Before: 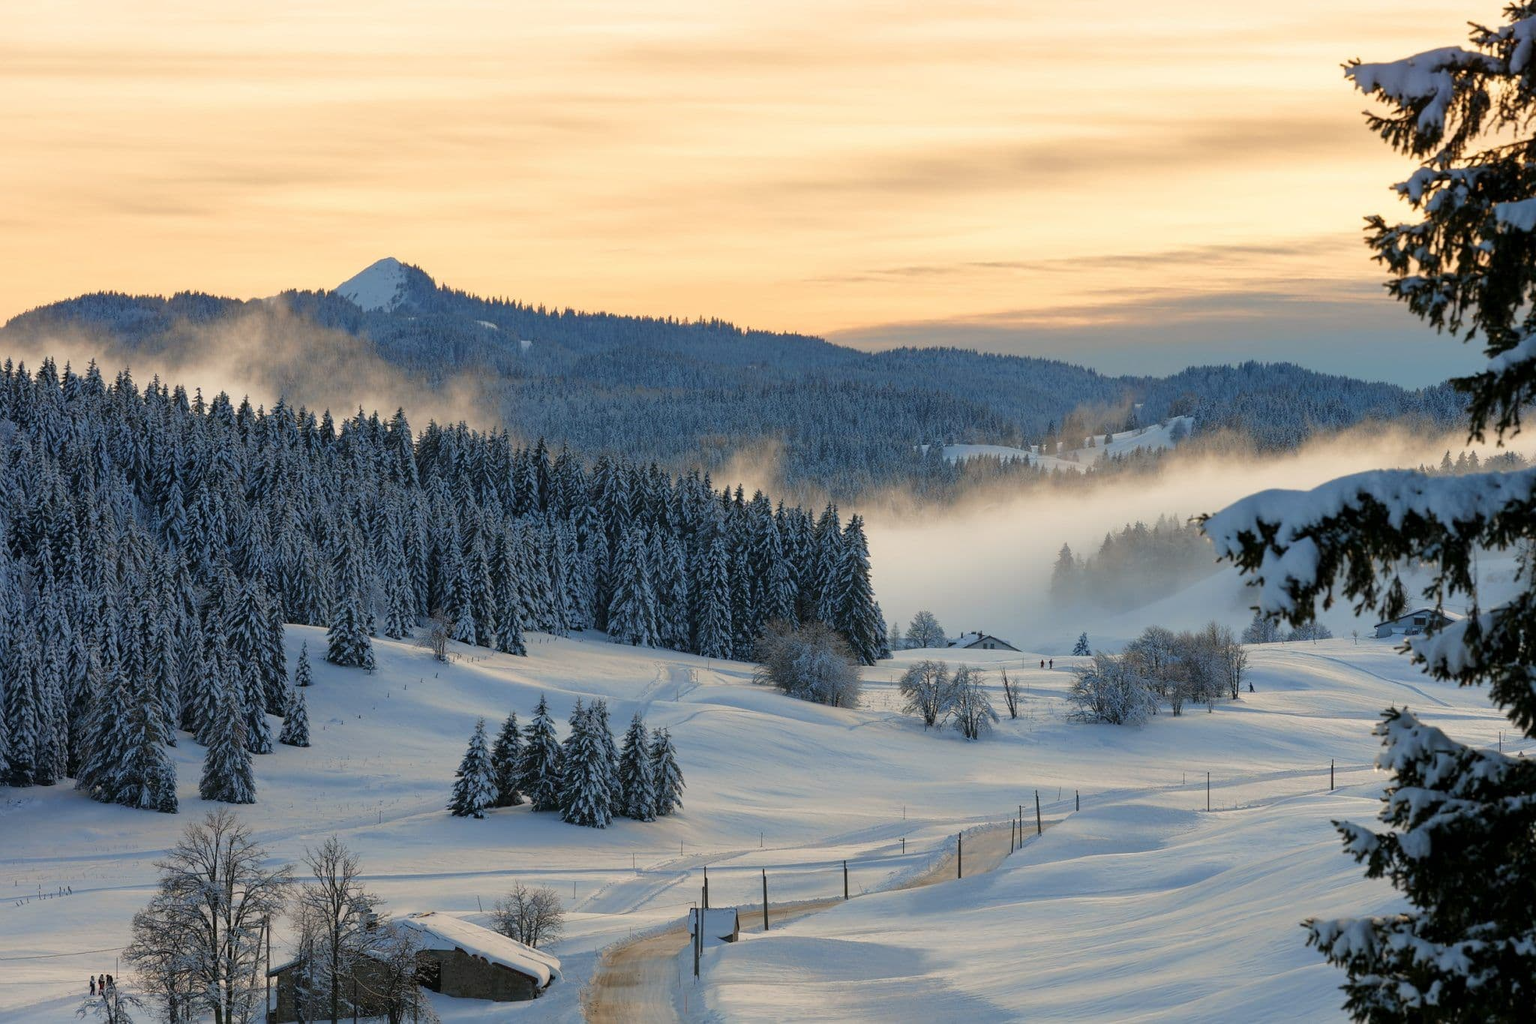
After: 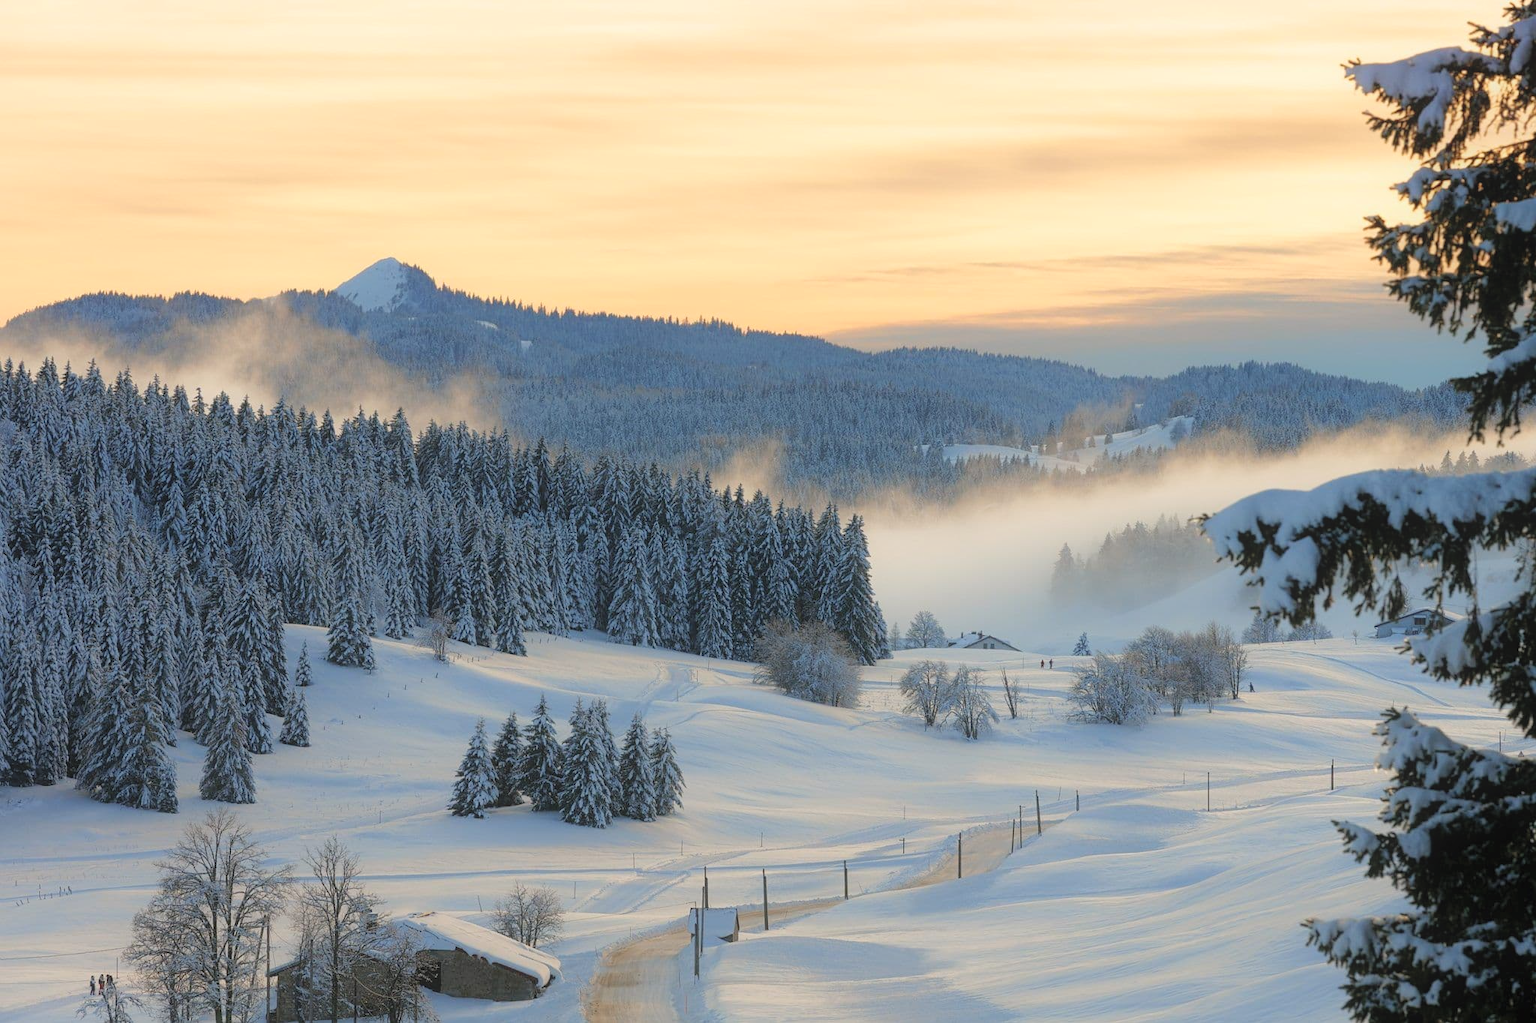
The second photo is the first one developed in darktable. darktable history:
contrast equalizer: octaves 7, y [[0.511, 0.558, 0.631, 0.632, 0.559, 0.512], [0.5 ×6], [0.507, 0.559, 0.627, 0.644, 0.647, 0.647], [0 ×6], [0 ×6]], mix -0.379
contrast brightness saturation: brightness 0.151
